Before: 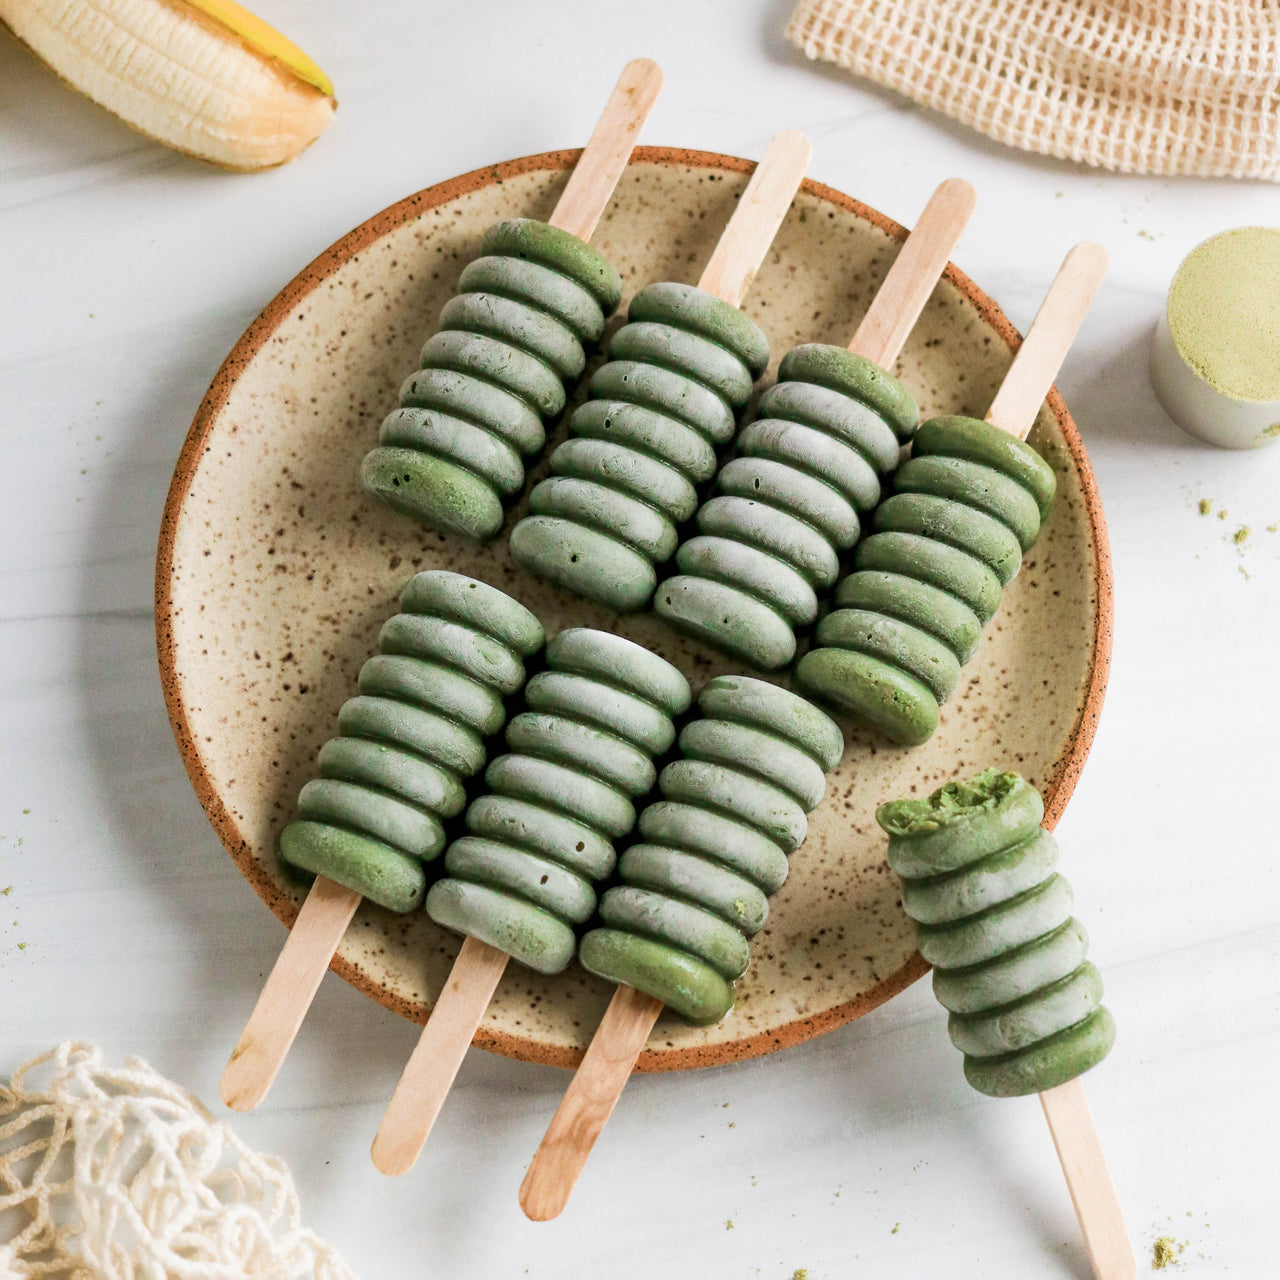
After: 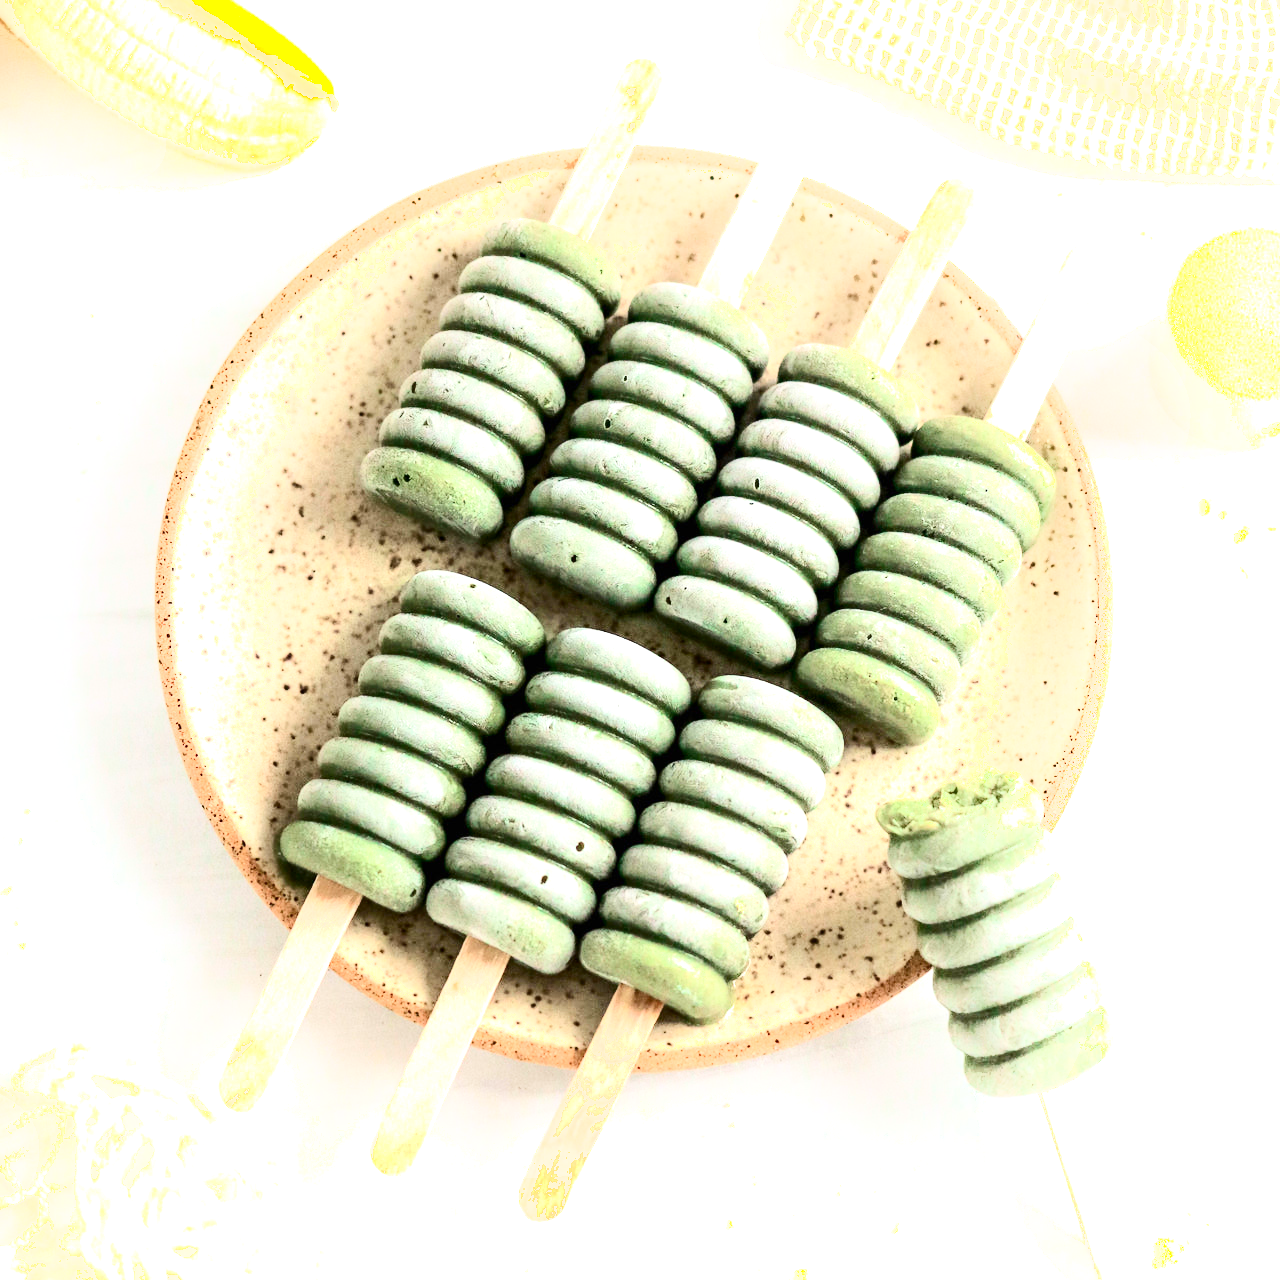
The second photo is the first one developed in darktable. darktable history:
shadows and highlights: shadows -40.15, highlights 62.88, soften with gaussian
exposure: black level correction 0, exposure 1.015 EV, compensate exposure bias true, compensate highlight preservation false
contrast brightness saturation: contrast 0.28
